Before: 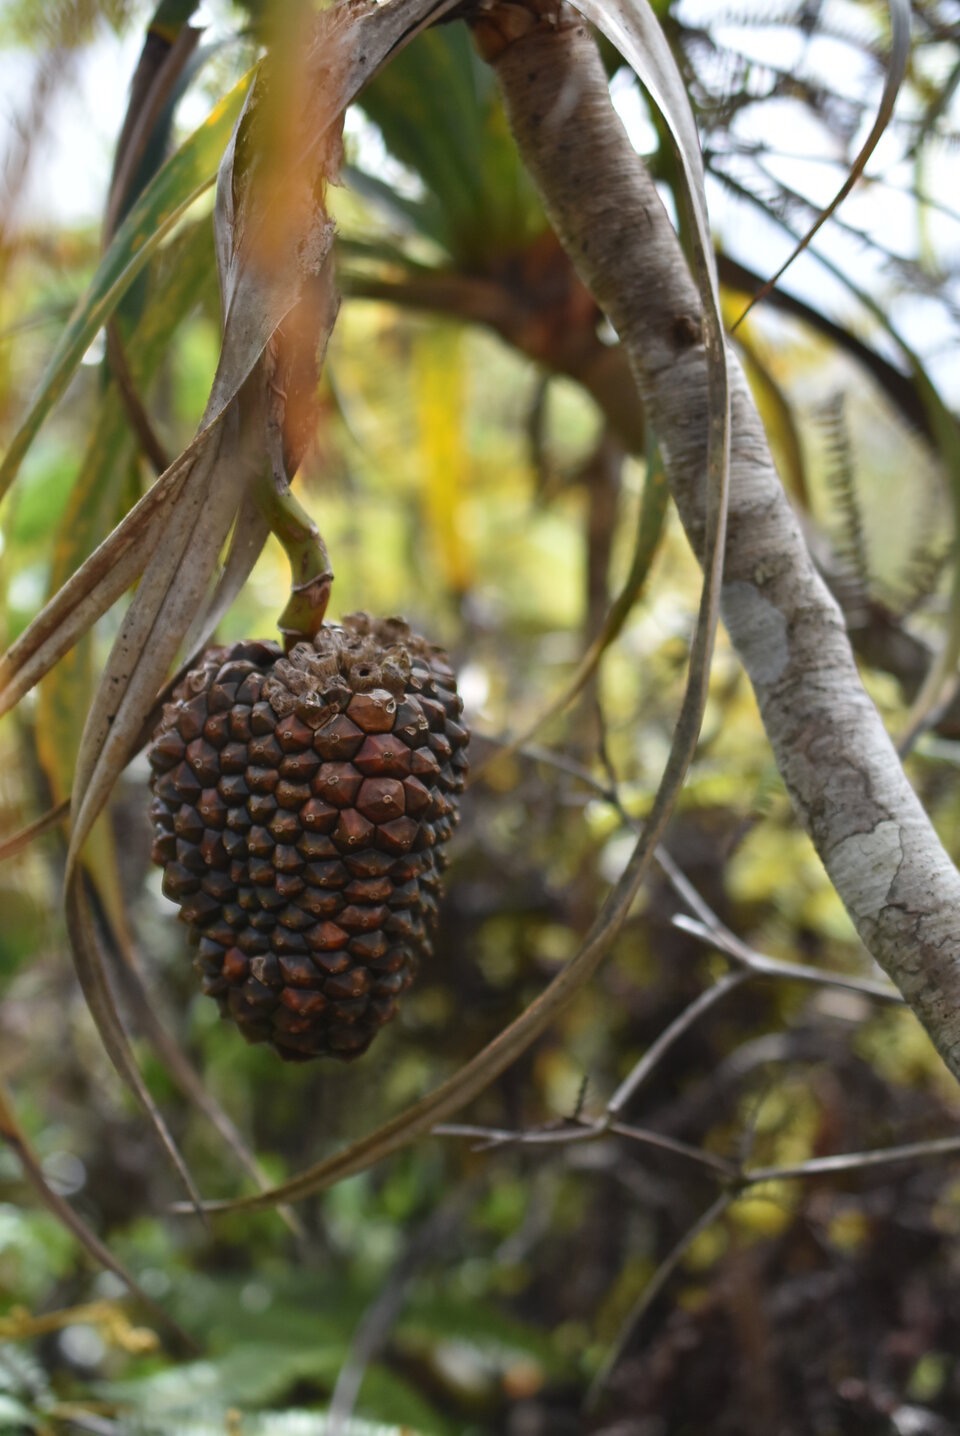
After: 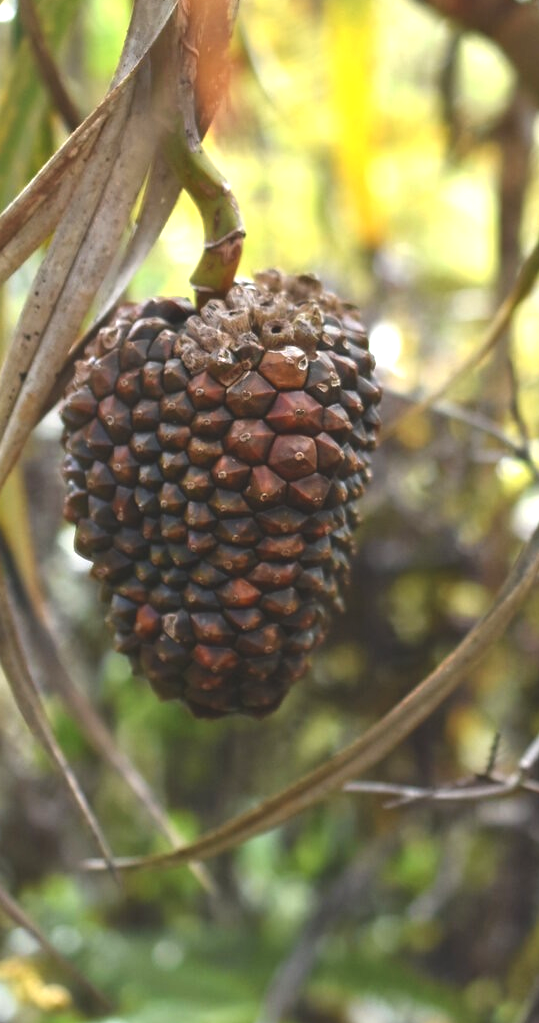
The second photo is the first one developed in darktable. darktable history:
crop: left 9.169%, top 23.943%, right 34.592%, bottom 4.792%
exposure: black level correction -0.005, exposure 1 EV, compensate exposure bias true, compensate highlight preservation false
